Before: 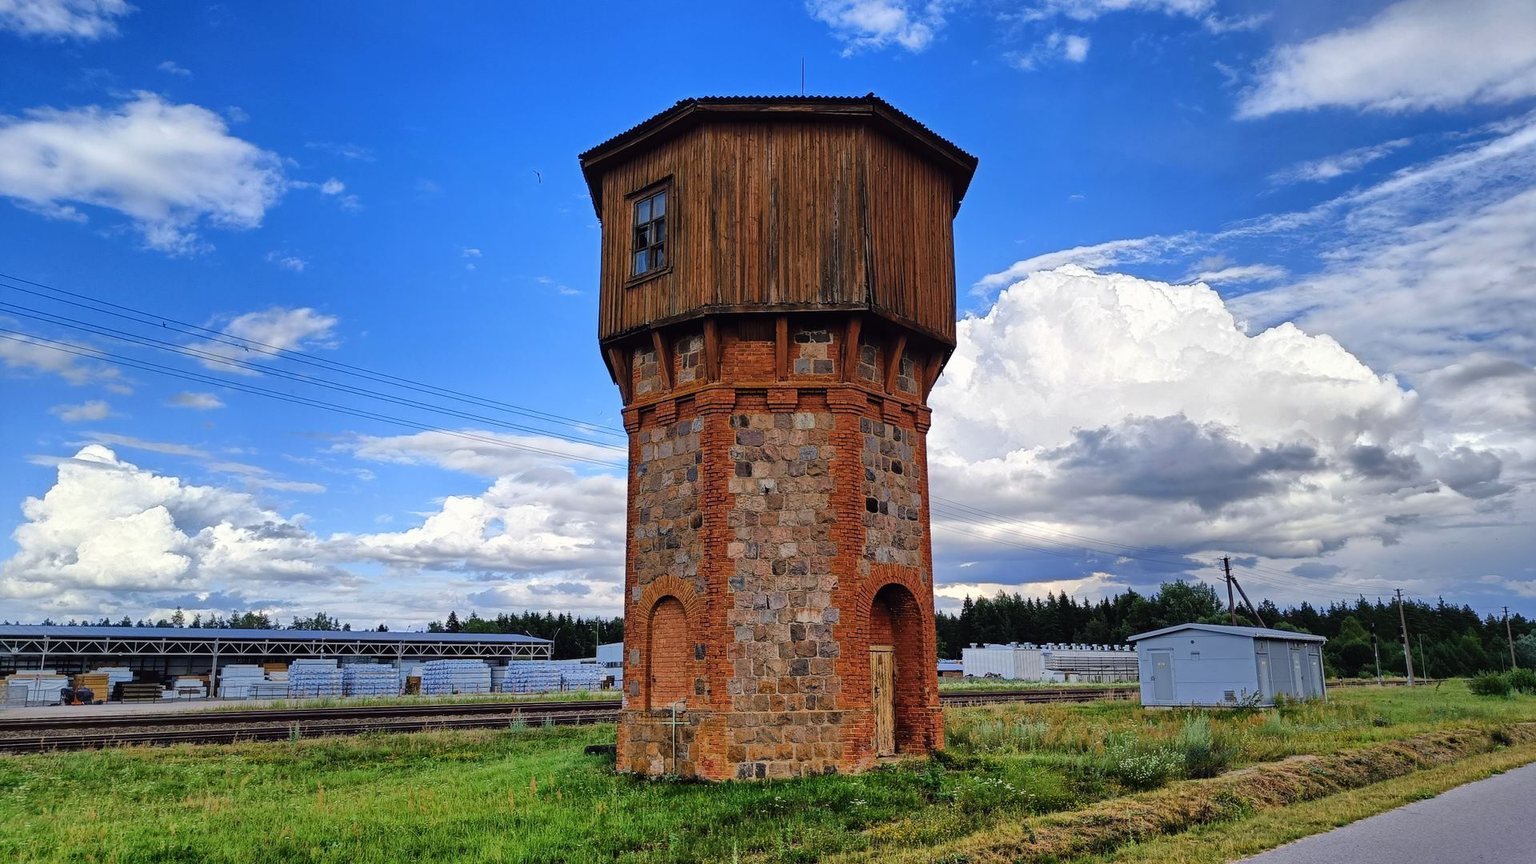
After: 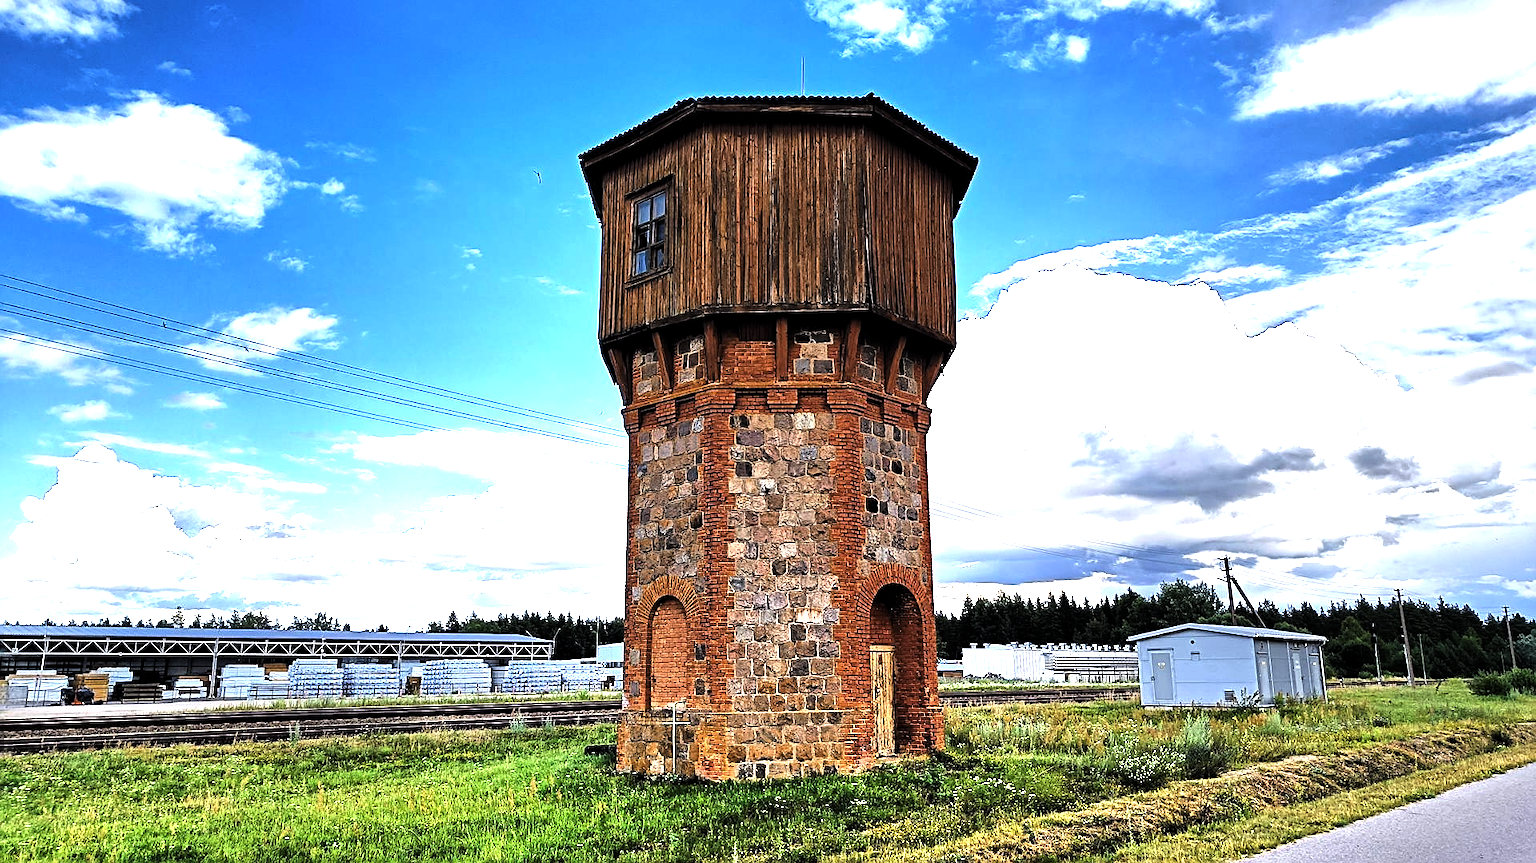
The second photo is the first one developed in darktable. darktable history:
sharpen: on, module defaults
exposure: black level correction 0, exposure 0.7 EV, compensate exposure bias true, compensate highlight preservation false
crop: bottom 0.071%
levels: levels [0.044, 0.475, 0.791]
